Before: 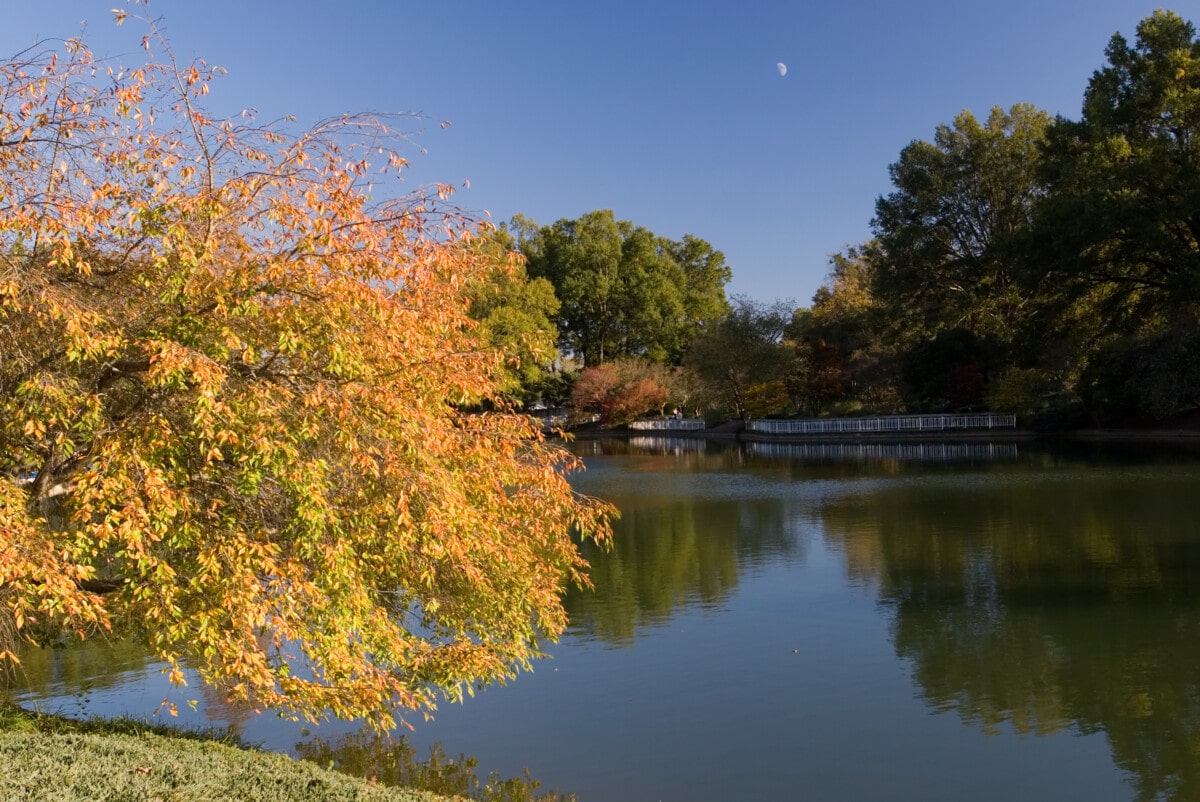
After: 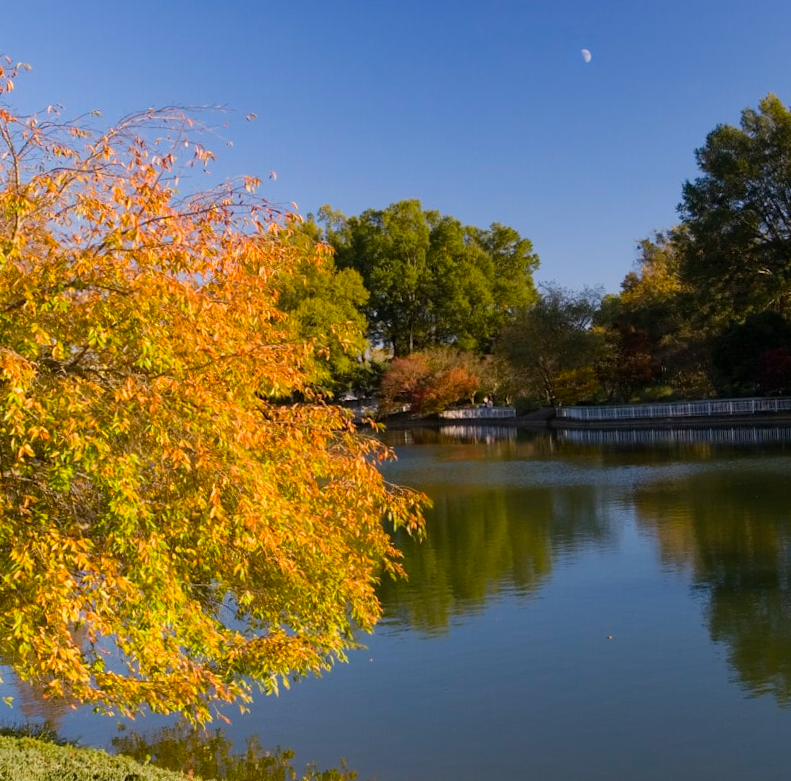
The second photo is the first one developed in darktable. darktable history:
crop and rotate: left 15.446%, right 17.836%
rotate and perspective: rotation -1°, crop left 0.011, crop right 0.989, crop top 0.025, crop bottom 0.975
color balance rgb: perceptual saturation grading › global saturation 20%, global vibrance 20%
exposure: compensate highlight preservation false
